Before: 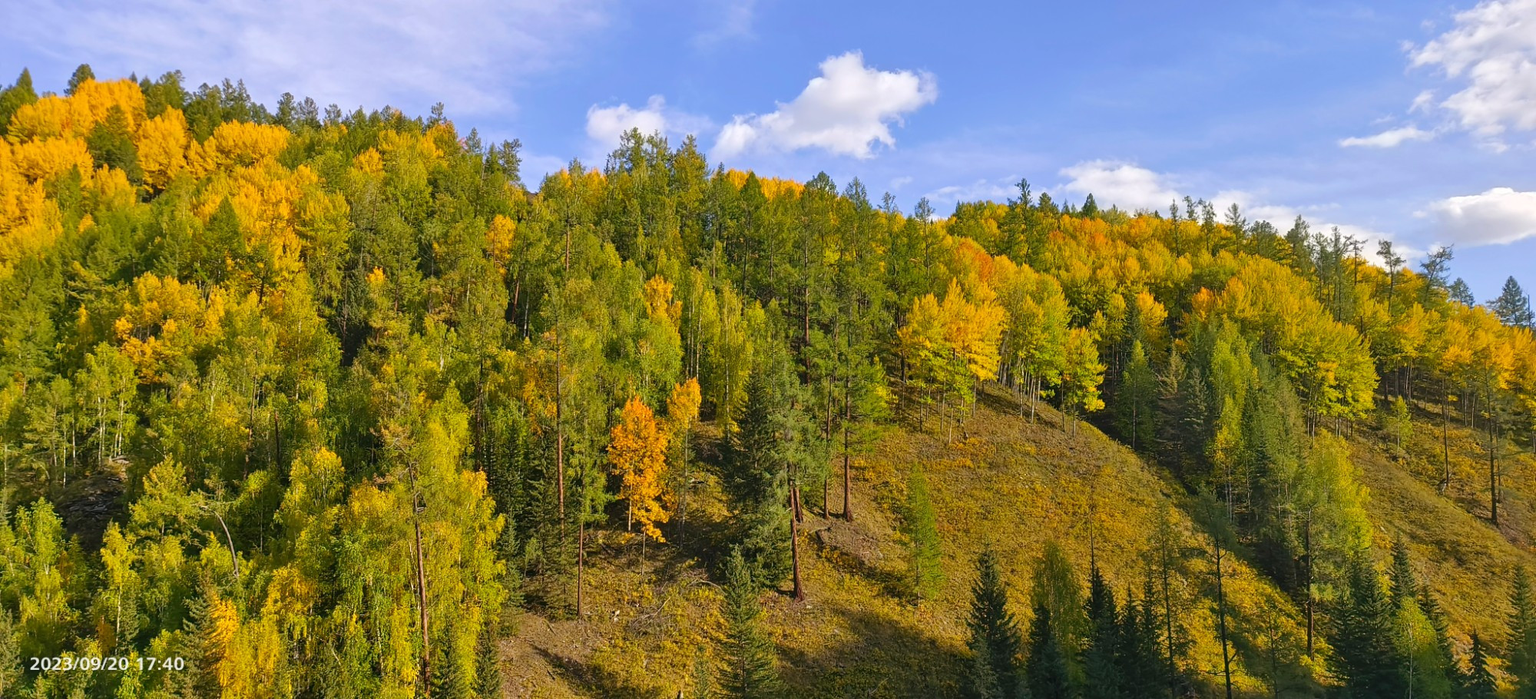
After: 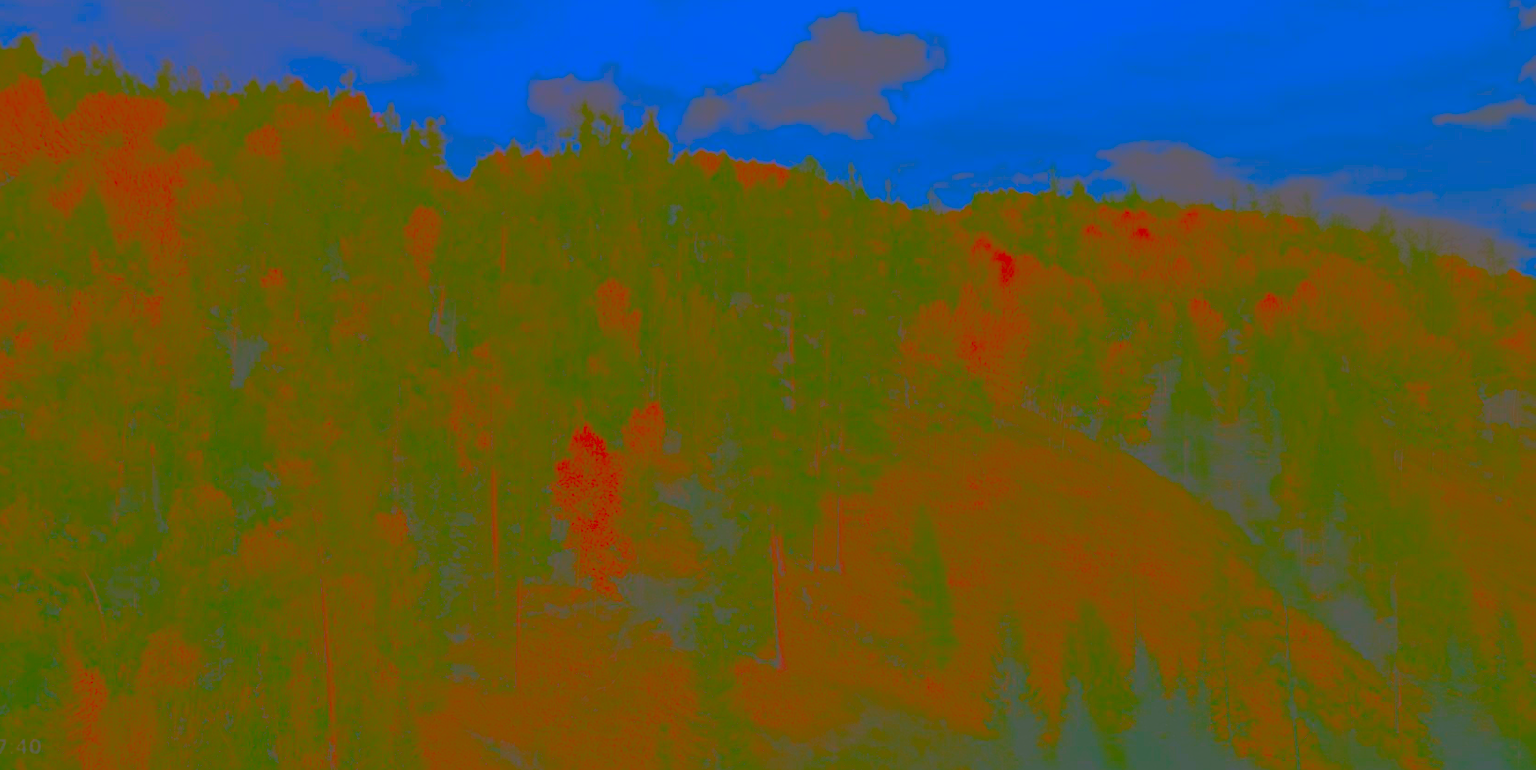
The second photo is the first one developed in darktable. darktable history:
exposure: black level correction 0, exposure 0.499 EV, compensate highlight preservation false
contrast brightness saturation: contrast -0.976, brightness -0.179, saturation 0.756
sharpen: amount 0.596
tone curve: curves: ch0 [(0, 0) (0.003, 0.003) (0.011, 0.011) (0.025, 0.024) (0.044, 0.044) (0.069, 0.068) (0.1, 0.098) (0.136, 0.133) (0.177, 0.174) (0.224, 0.22) (0.277, 0.272) (0.335, 0.329) (0.399, 0.392) (0.468, 0.46) (0.543, 0.607) (0.623, 0.676) (0.709, 0.75) (0.801, 0.828) (0.898, 0.912) (1, 1)], color space Lab, independent channels, preserve colors none
crop: left 9.777%, top 6.295%, right 7.147%, bottom 2.164%
